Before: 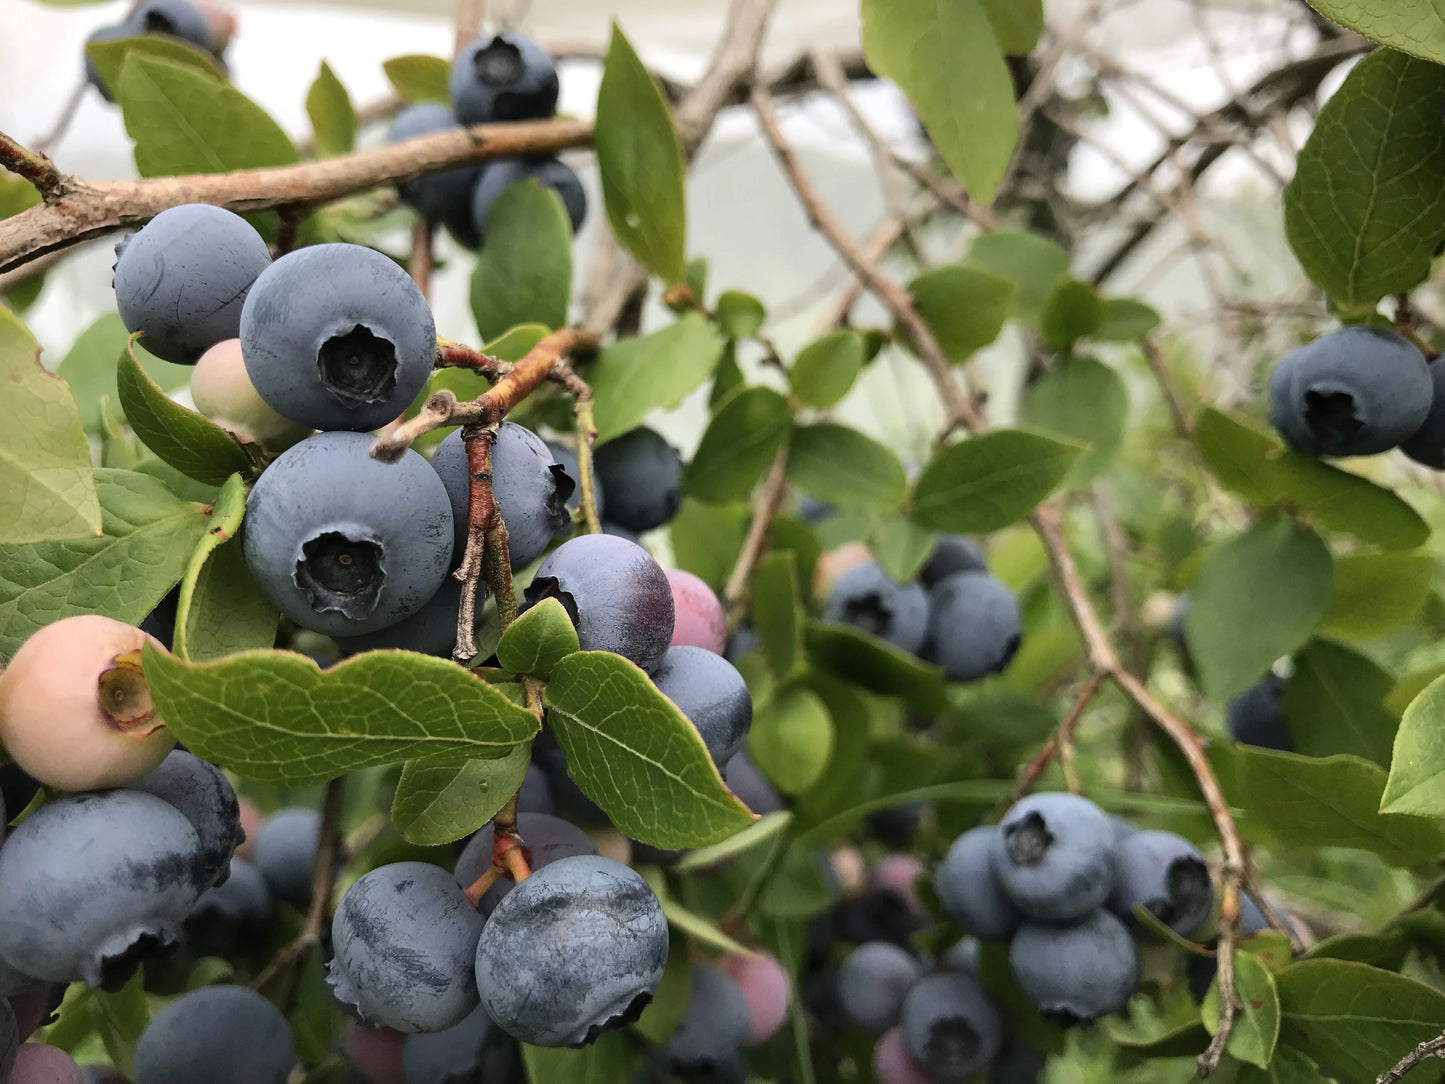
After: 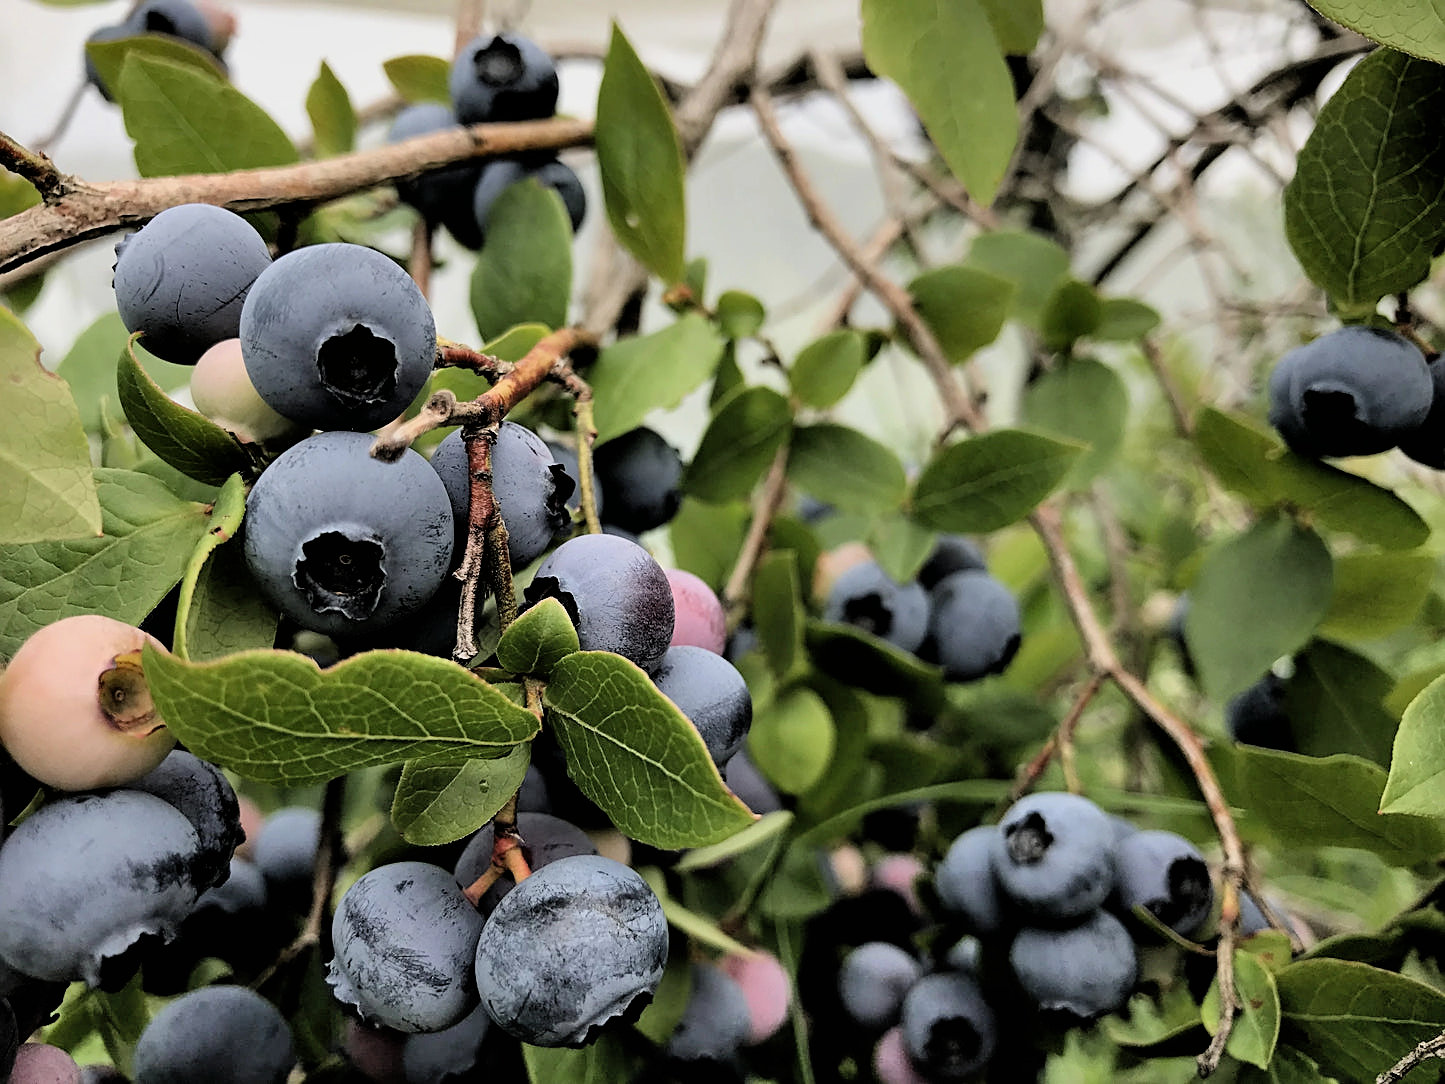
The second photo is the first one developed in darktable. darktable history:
color balance rgb: on, module defaults
sharpen: on, module defaults
shadows and highlights: low approximation 0.01, soften with gaussian
filmic rgb: black relative exposure -3.92 EV, white relative exposure 3.14 EV, hardness 2.87
